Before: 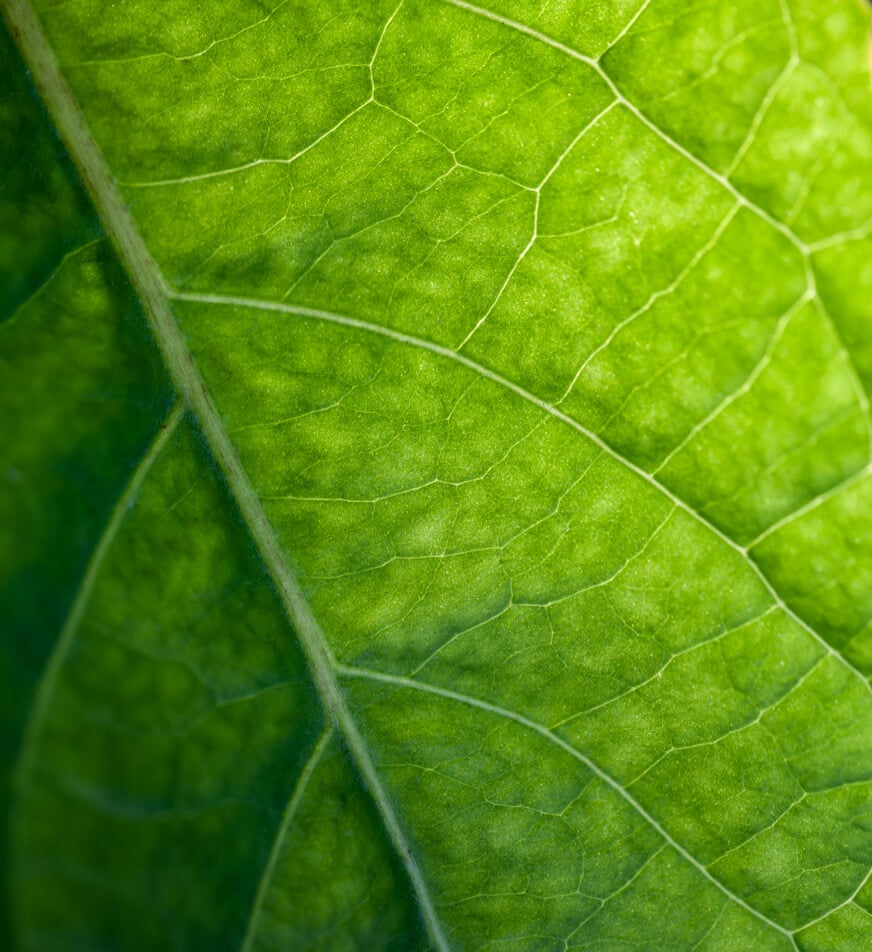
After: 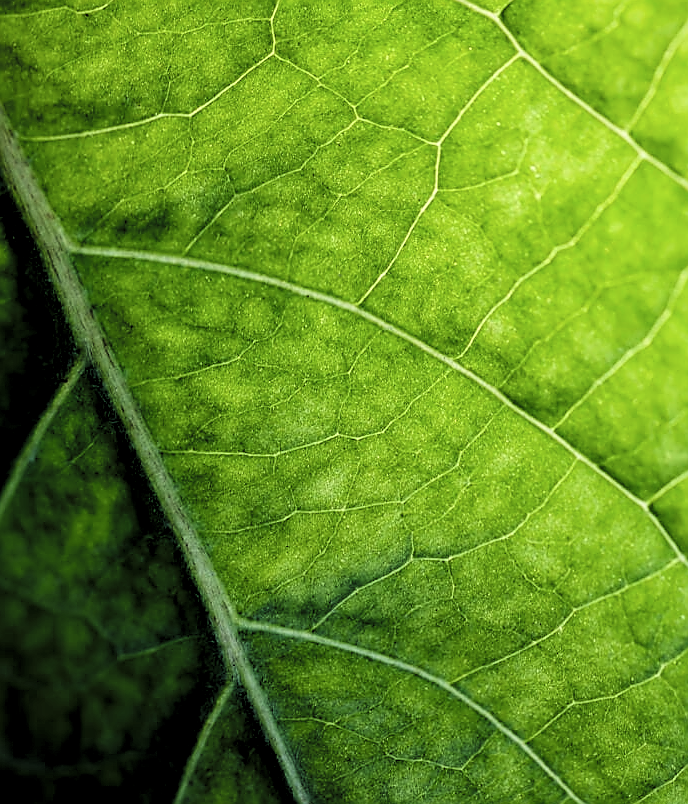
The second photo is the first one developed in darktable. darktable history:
levels: mode automatic, black 3.76%, white 99.91%, levels [0, 0.397, 0.955]
crop: left 11.443%, top 4.896%, right 9.555%, bottom 10.589%
exposure: black level correction 0, exposure 0.498 EV, compensate highlight preservation false
contrast brightness saturation: contrast 0.299
sharpen: radius 1.352, amount 1.253, threshold 0.613
haze removal: adaptive false
filmic rgb: black relative exposure -13.91 EV, white relative exposure 7.97 EV, hardness 3.74, latitude 50.07%, contrast 0.503, color science v6 (2022)
